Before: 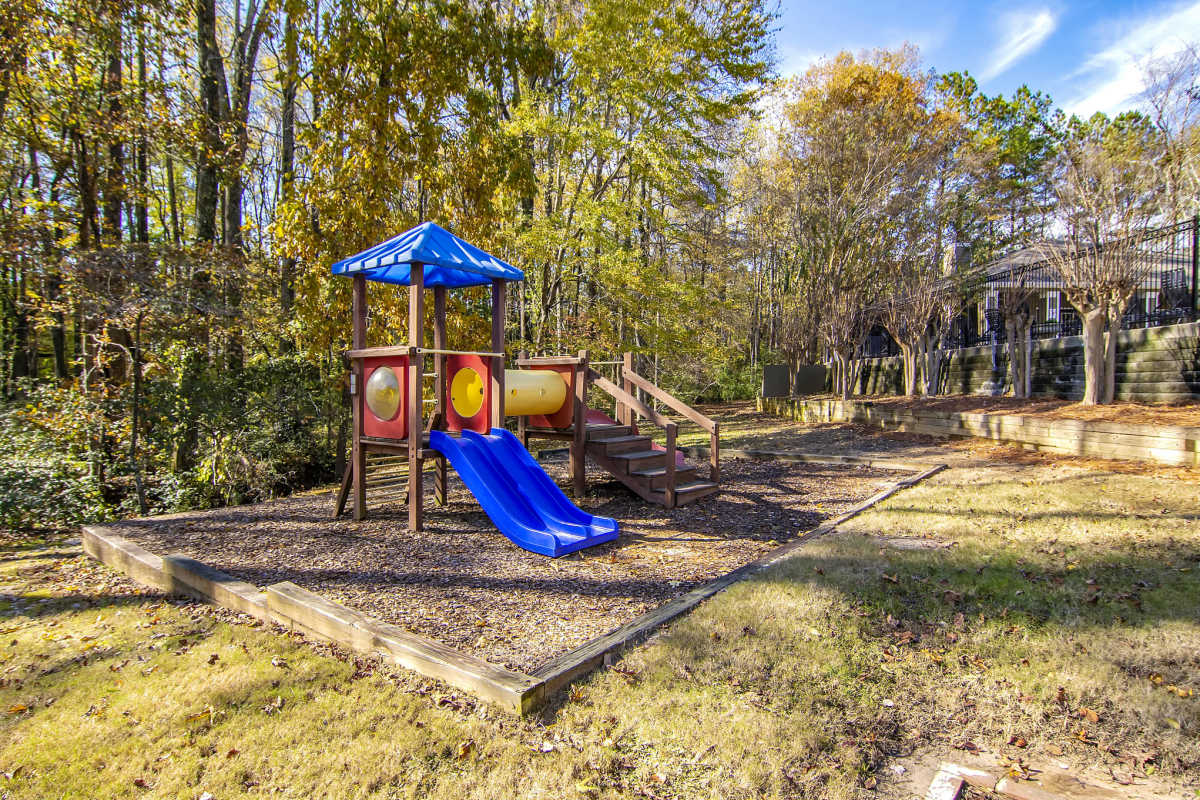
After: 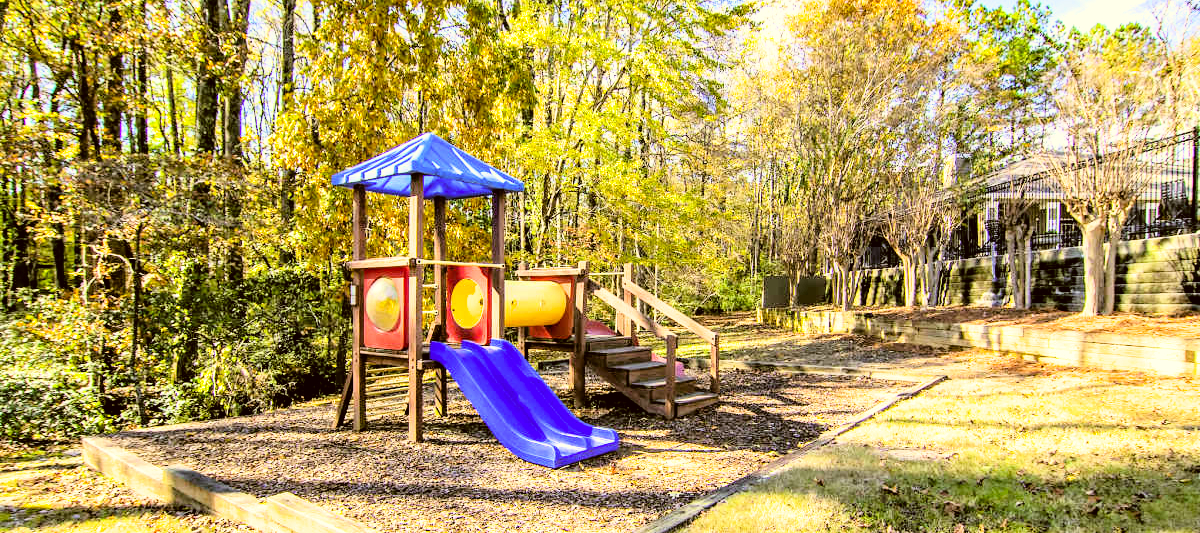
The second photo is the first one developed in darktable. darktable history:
exposure: black level correction -0.001, exposure 0.904 EV, compensate highlight preservation false
crop: top 11.168%, bottom 22.084%
contrast brightness saturation: contrast 0.198, brightness 0.158, saturation 0.216
color correction: highlights a* -1.24, highlights b* 10.65, shadows a* 0.372, shadows b* 19.41
filmic rgb: black relative exposure -3.95 EV, white relative exposure 3.15 EV, hardness 2.87
